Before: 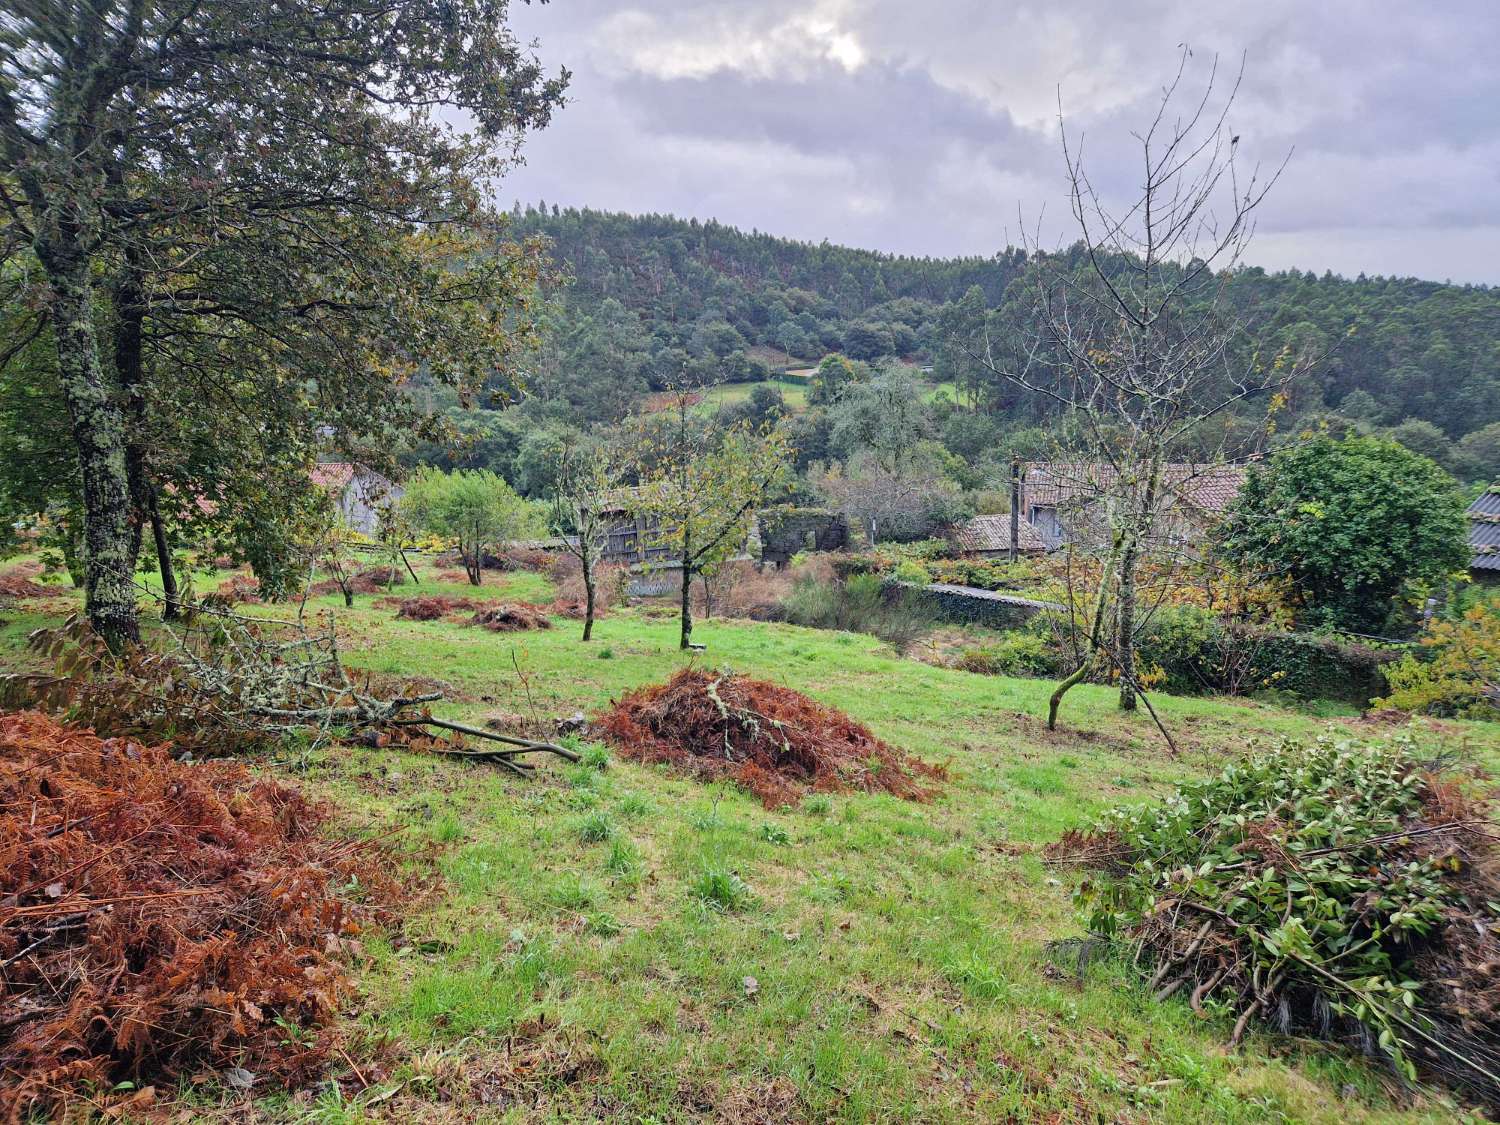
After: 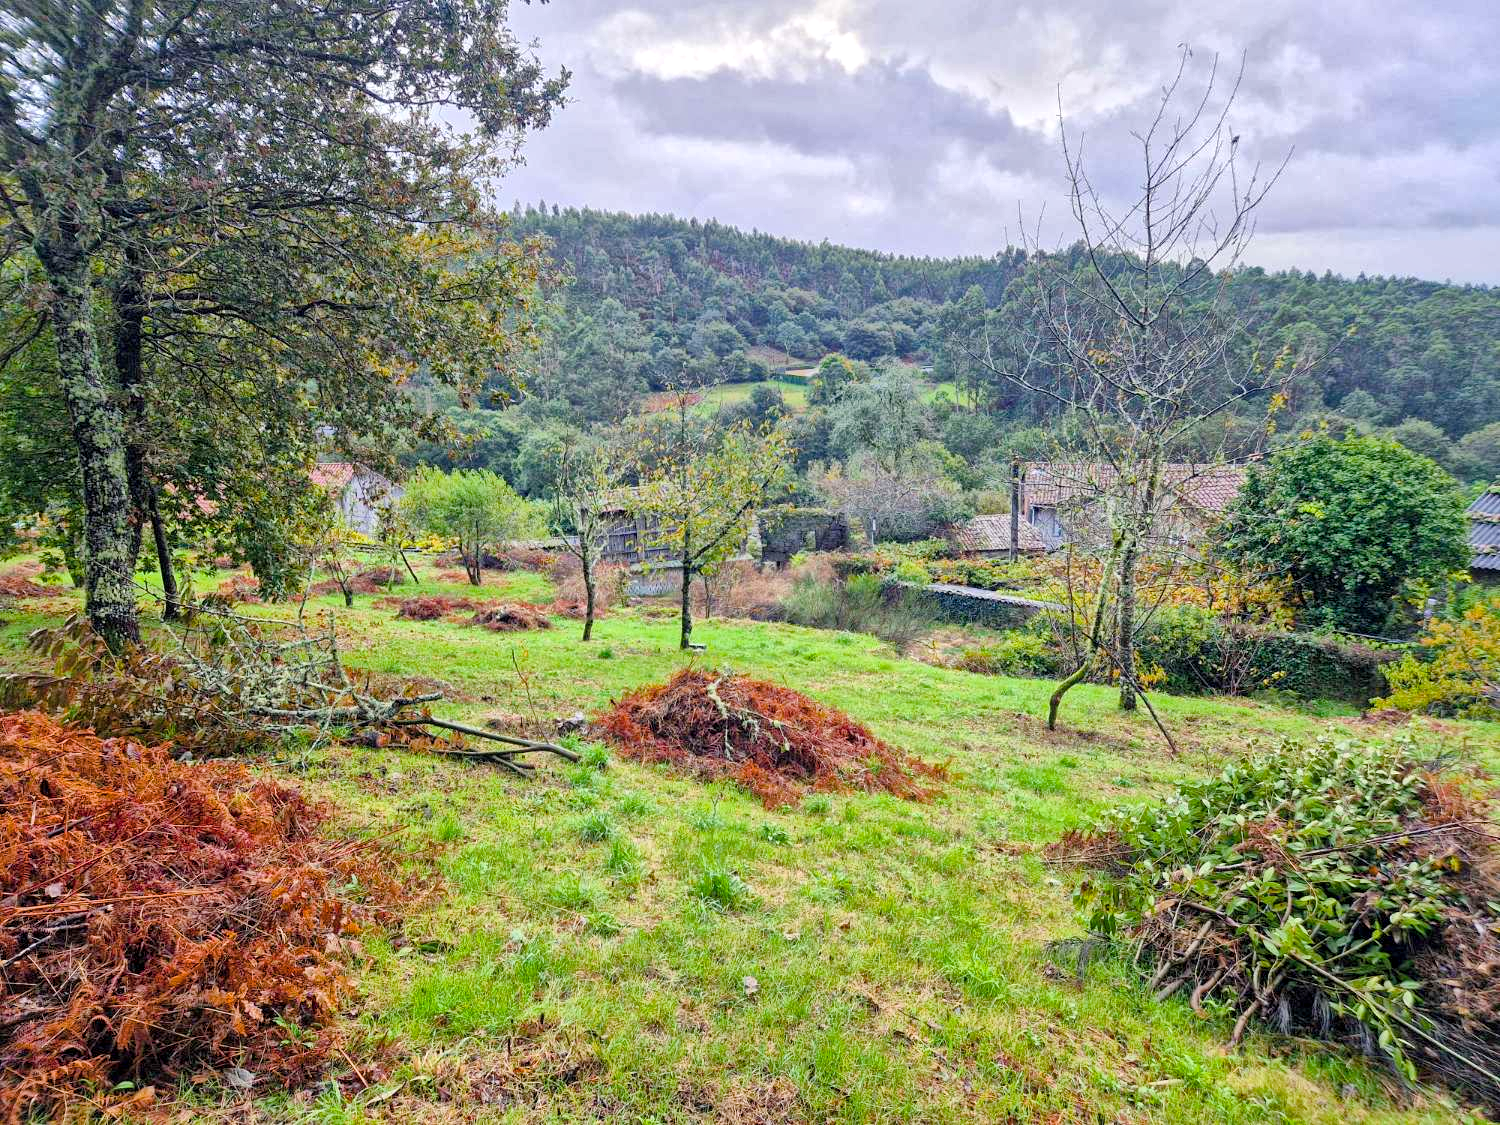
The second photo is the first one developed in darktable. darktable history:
global tonemap: drago (1, 100), detail 1
local contrast: highlights 100%, shadows 100%, detail 120%, midtone range 0.2
color balance rgb: perceptual saturation grading › global saturation 20%, perceptual saturation grading › highlights 2.68%, perceptual saturation grading › shadows 50%
